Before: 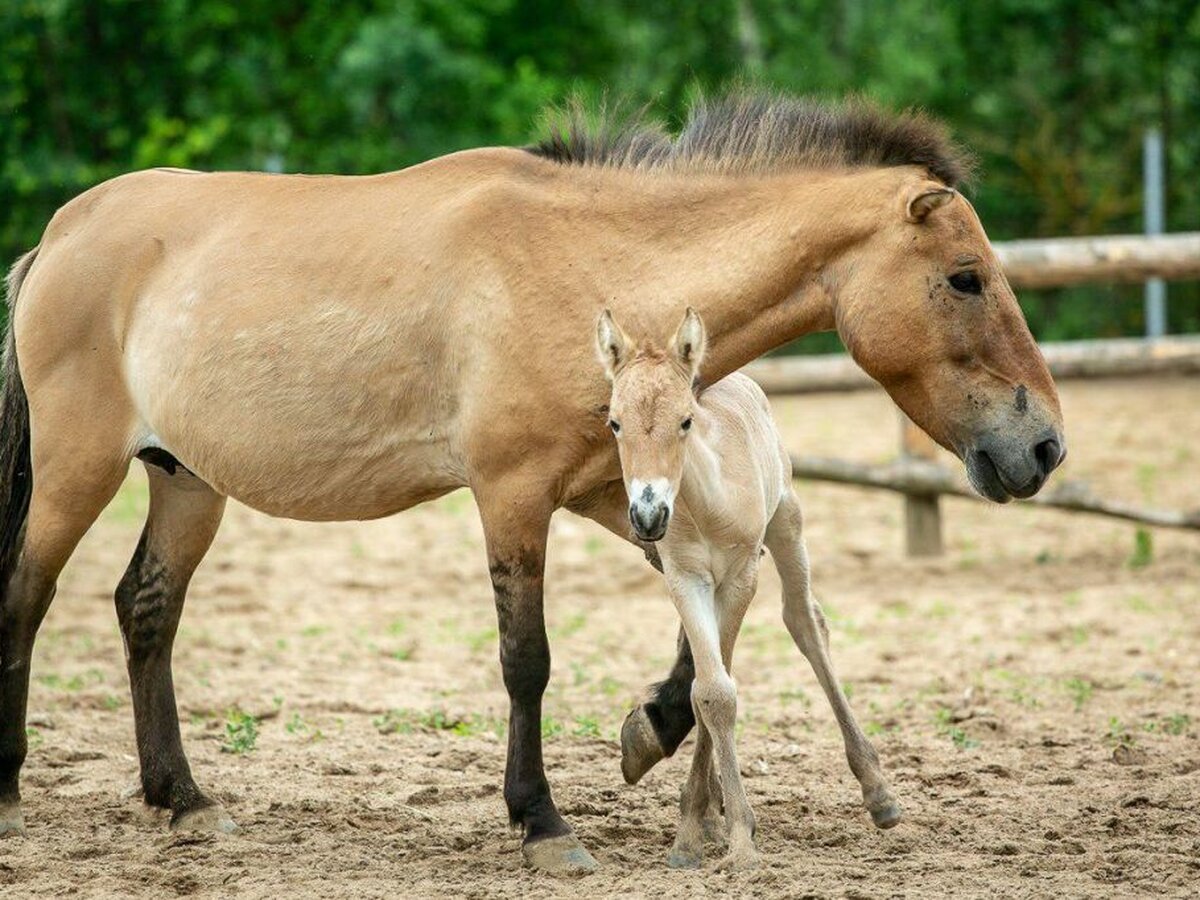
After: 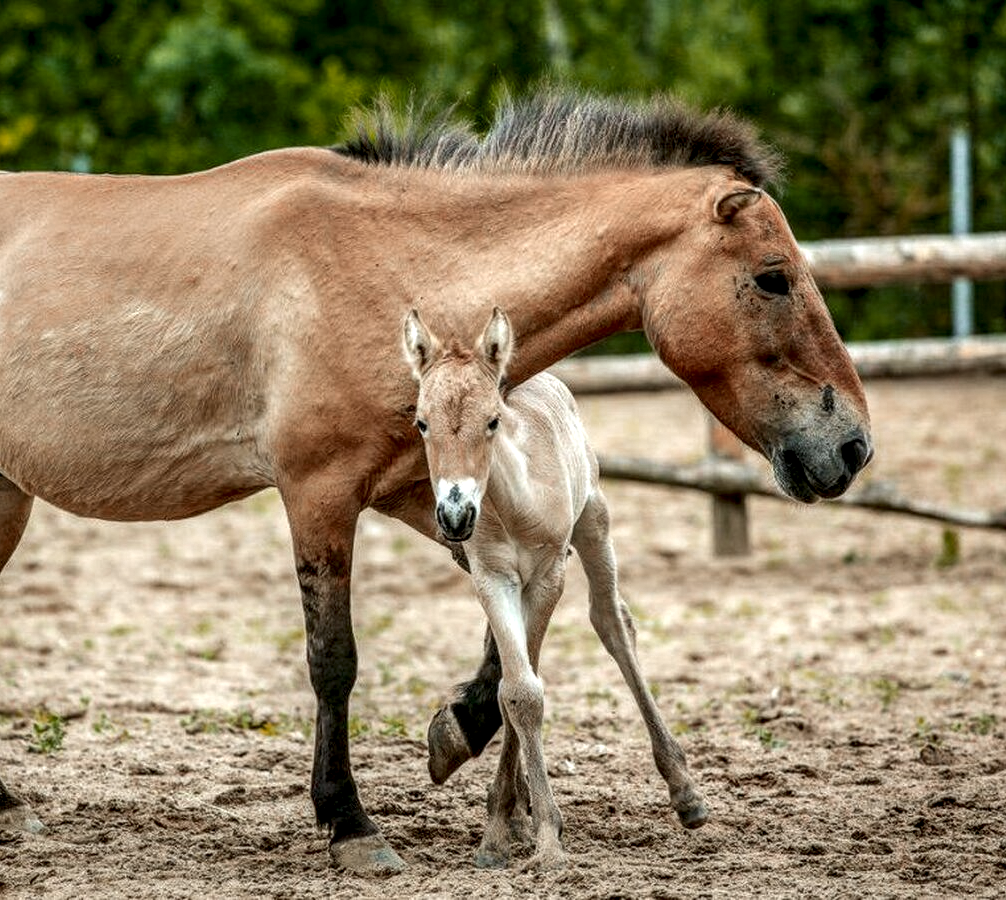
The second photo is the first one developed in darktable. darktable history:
white balance: red 0.986, blue 1.01
crop: left 16.145%
color zones: curves: ch0 [(0, 0.299) (0.25, 0.383) (0.456, 0.352) (0.736, 0.571)]; ch1 [(0, 0.63) (0.151, 0.568) (0.254, 0.416) (0.47, 0.558) (0.732, 0.37) (0.909, 0.492)]; ch2 [(0.004, 0.604) (0.158, 0.443) (0.257, 0.403) (0.761, 0.468)]
local contrast: highlights 19%, detail 186%
exposure: black level correction 0.001, compensate highlight preservation false
